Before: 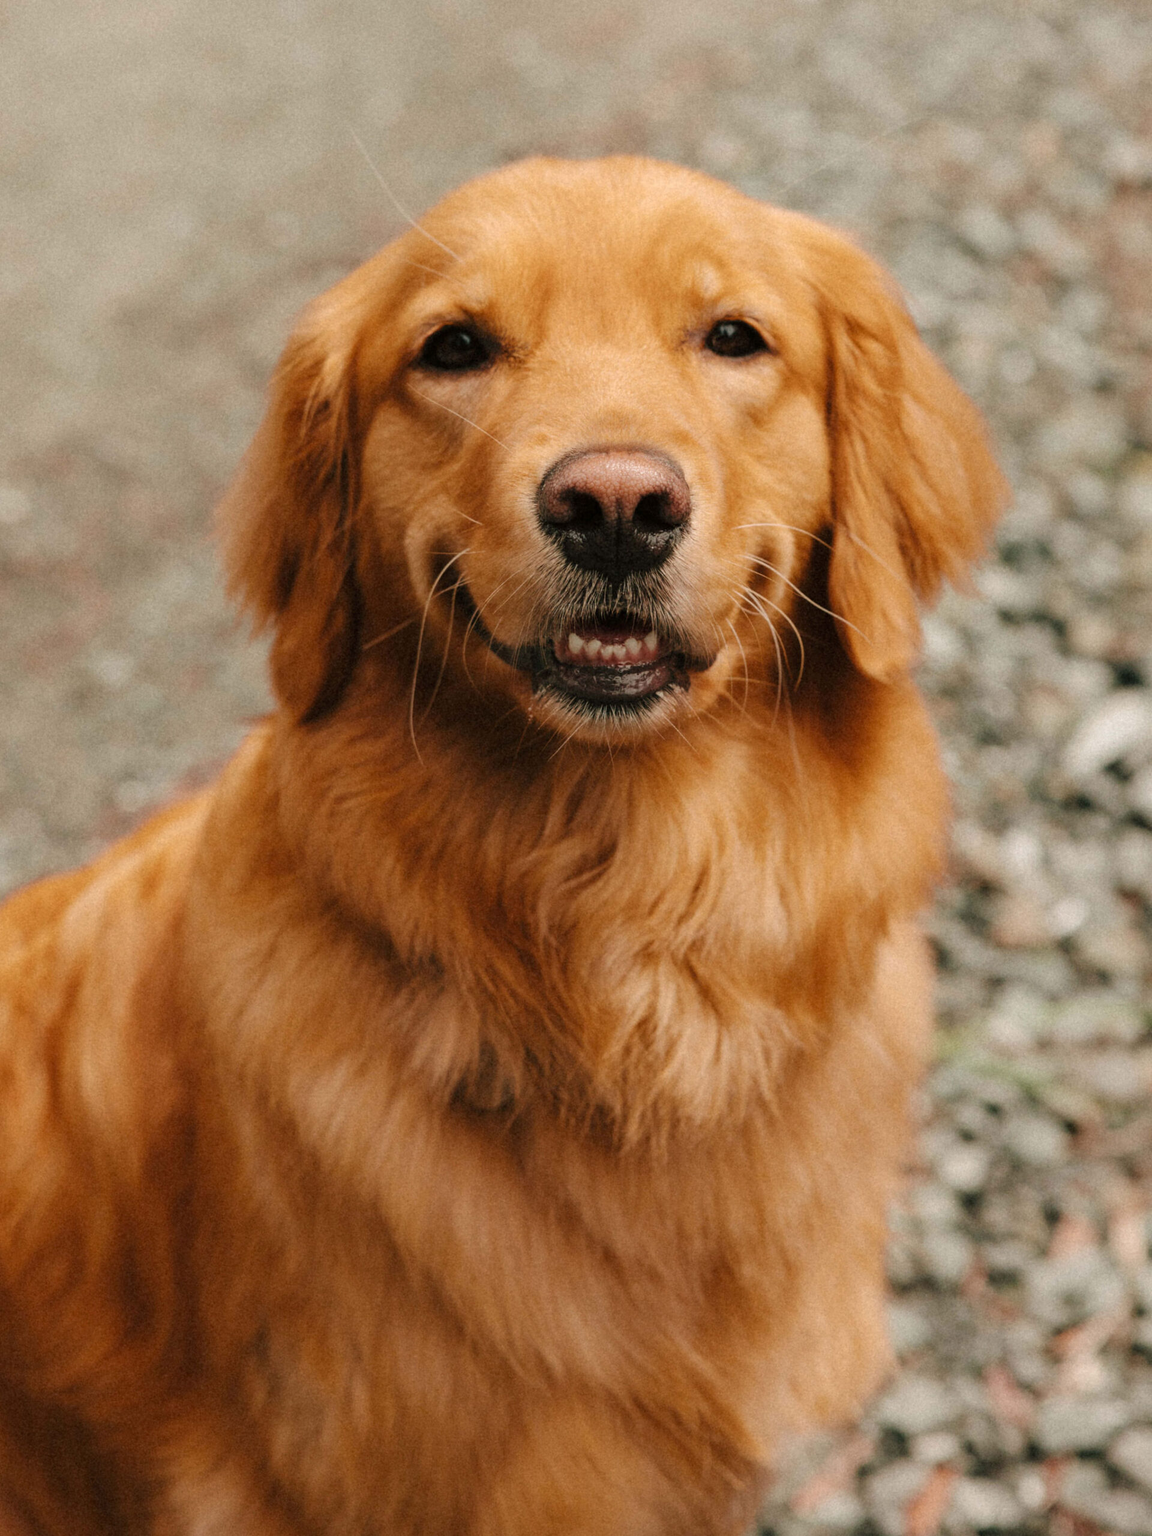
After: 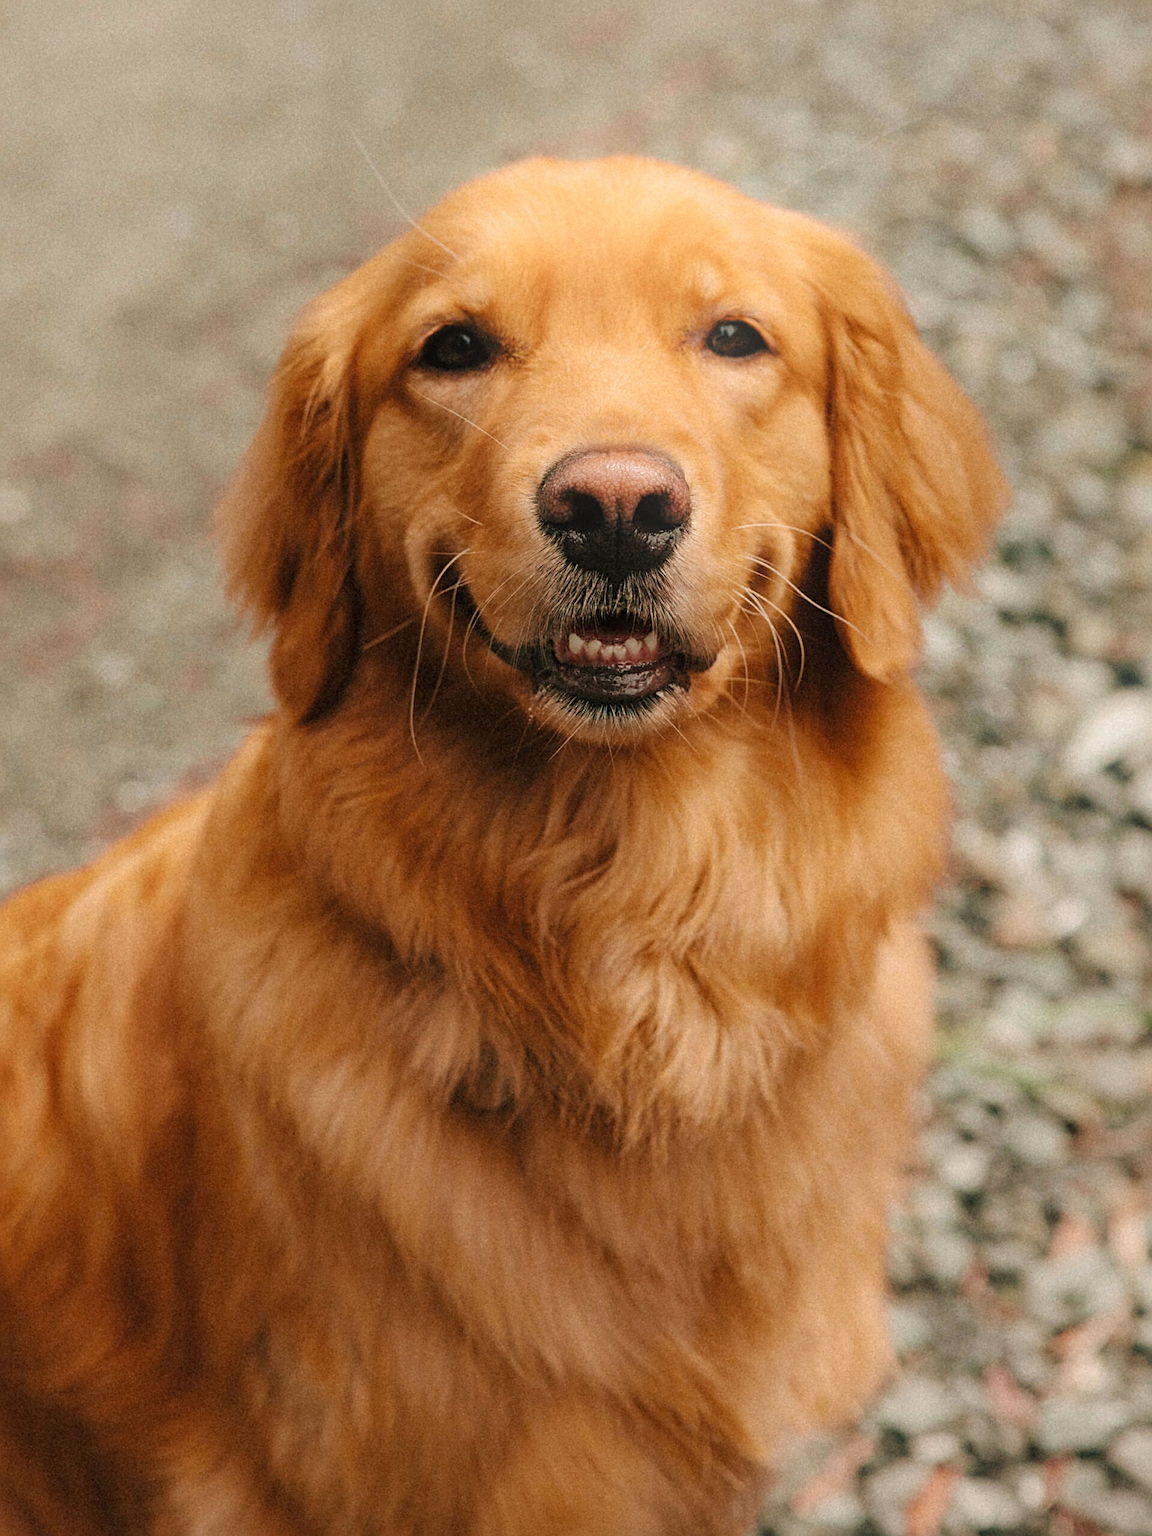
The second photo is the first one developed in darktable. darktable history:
bloom: on, module defaults
shadows and highlights: radius 125.46, shadows 21.19, highlights -21.19, low approximation 0.01
velvia: strength 10%
sharpen: radius 2.767
white balance: emerald 1
